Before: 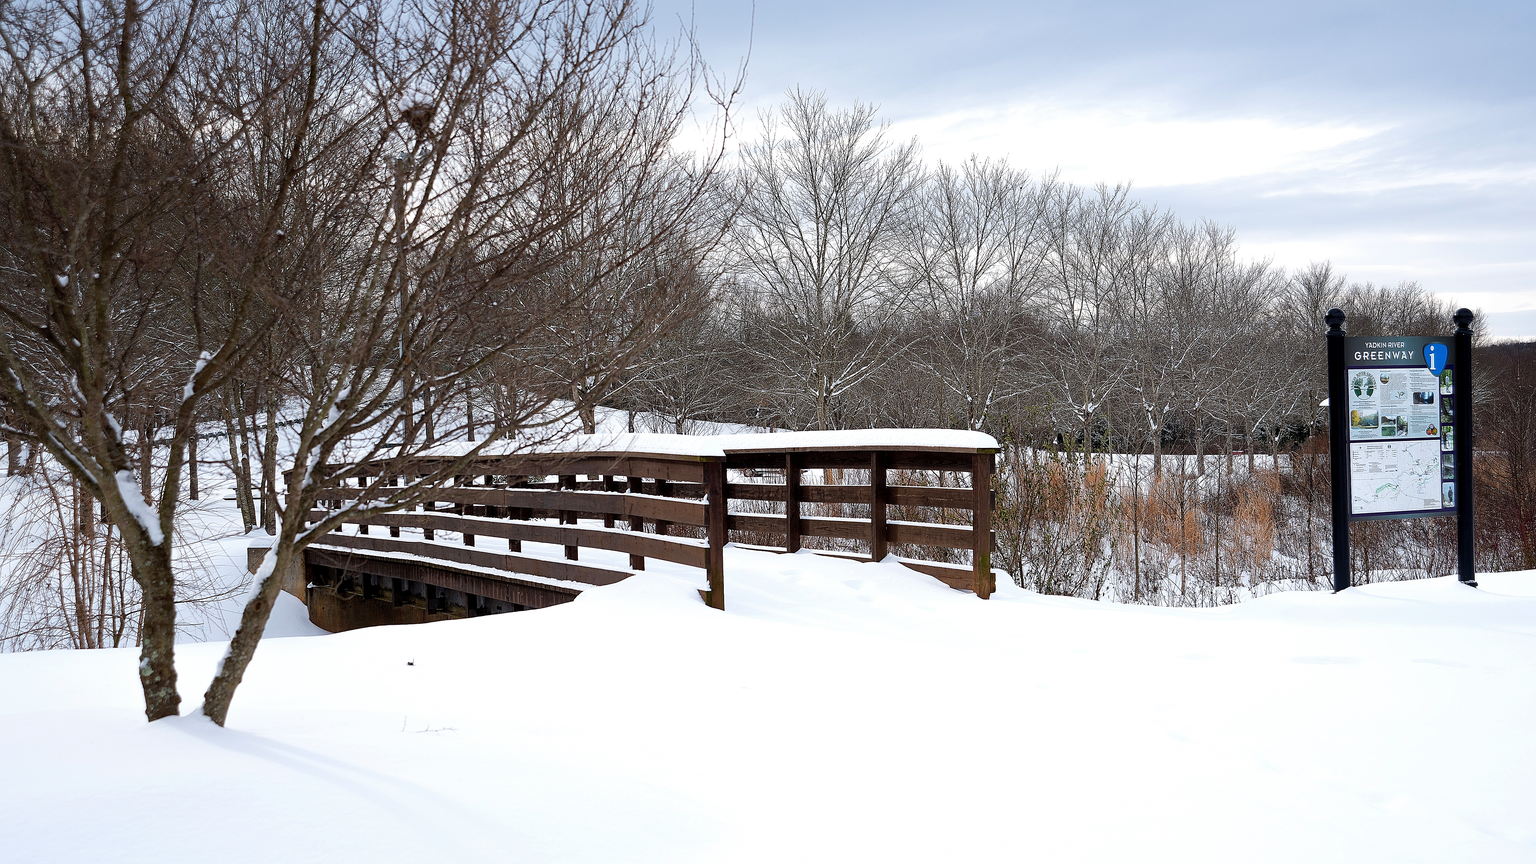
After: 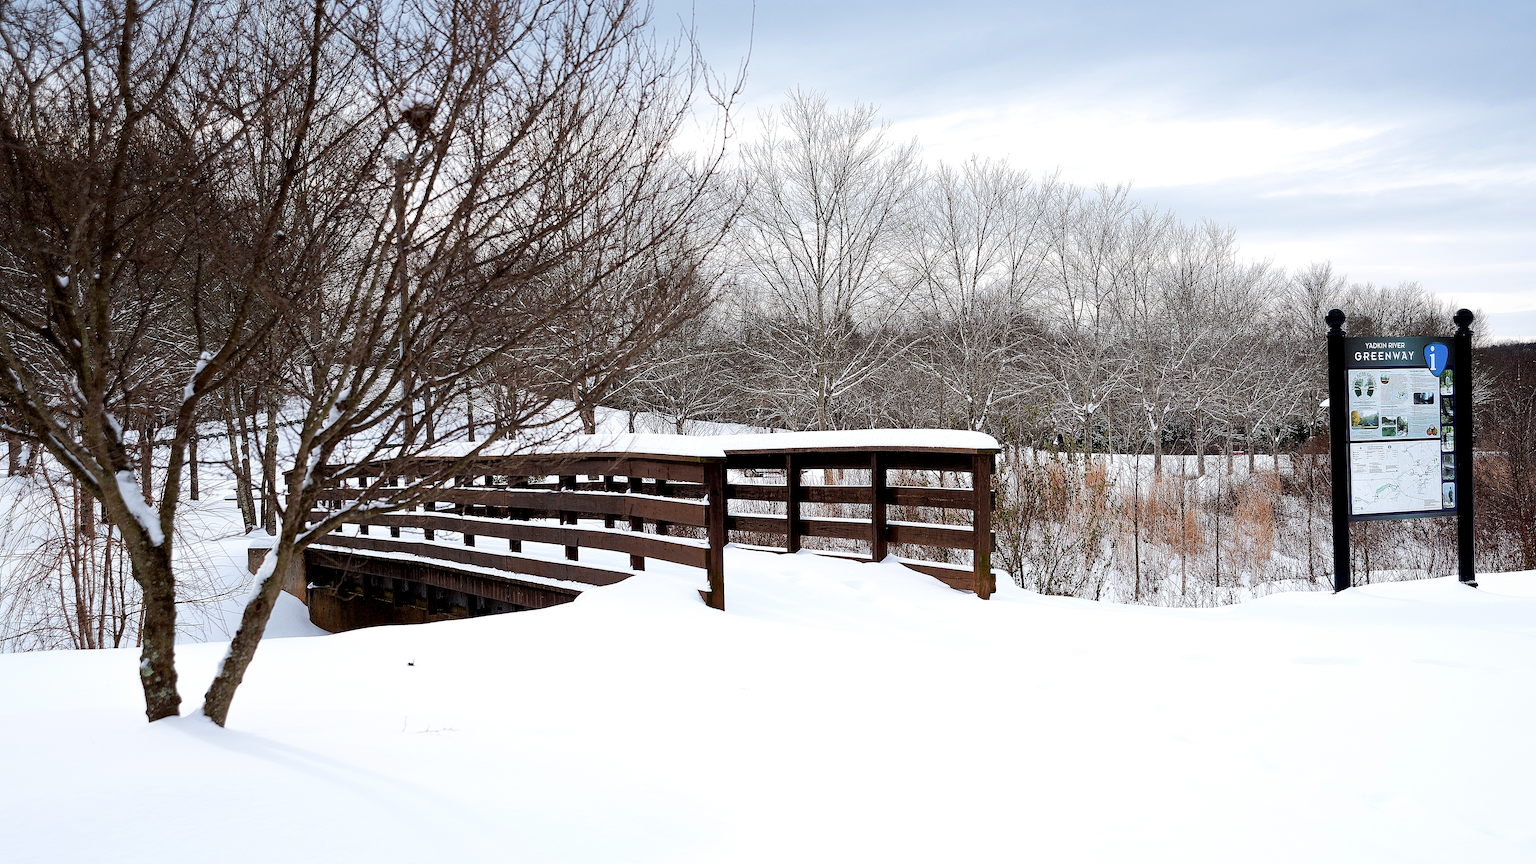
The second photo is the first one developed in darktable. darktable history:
tone curve: curves: ch0 [(0, 0) (0.003, 0.003) (0.011, 0.011) (0.025, 0.026) (0.044, 0.046) (0.069, 0.072) (0.1, 0.103) (0.136, 0.141) (0.177, 0.184) (0.224, 0.233) (0.277, 0.287) (0.335, 0.348) (0.399, 0.414) (0.468, 0.486) (0.543, 0.563) (0.623, 0.647) (0.709, 0.736) (0.801, 0.831) (0.898, 0.92) (1, 1)], preserve colors none
color look up table: target L [74.4, 65.46, 48.48, 33.5, 100, 64.95, 61.16, 57.18, 48.25, 27.79, 53.01, 51.15, 38.41, 22.79, 25.17, 85.72, 75.05, 65.18, 63.01, 49.13, 46.1, 46.46, 24.62, 5.432, 0 ×25], target a [0.793, -21.3, -38.94, -15.83, -0.001, 15.3, 16.85, 30.86, 44.06, 14.25, 6.614, 41.38, 7.528, 23.22, 17.36, -1.065, -1.789, -26.99, -2.338, -20.04, -2.049, -3.663, -2.431, -0.691, 0 ×25], target b [65.28, 49.68, 31.93, 22.91, 0.006, 58.31, 8.863, 47.96, 7.907, 12.13, -26.9, -19.36, -46.37, -25.99, -54.9, -3.039, -3.675, -5.321, -4.053, -28.63, -3.09, -25.49, -3.647, -0.855, 0 ×25], num patches 24
